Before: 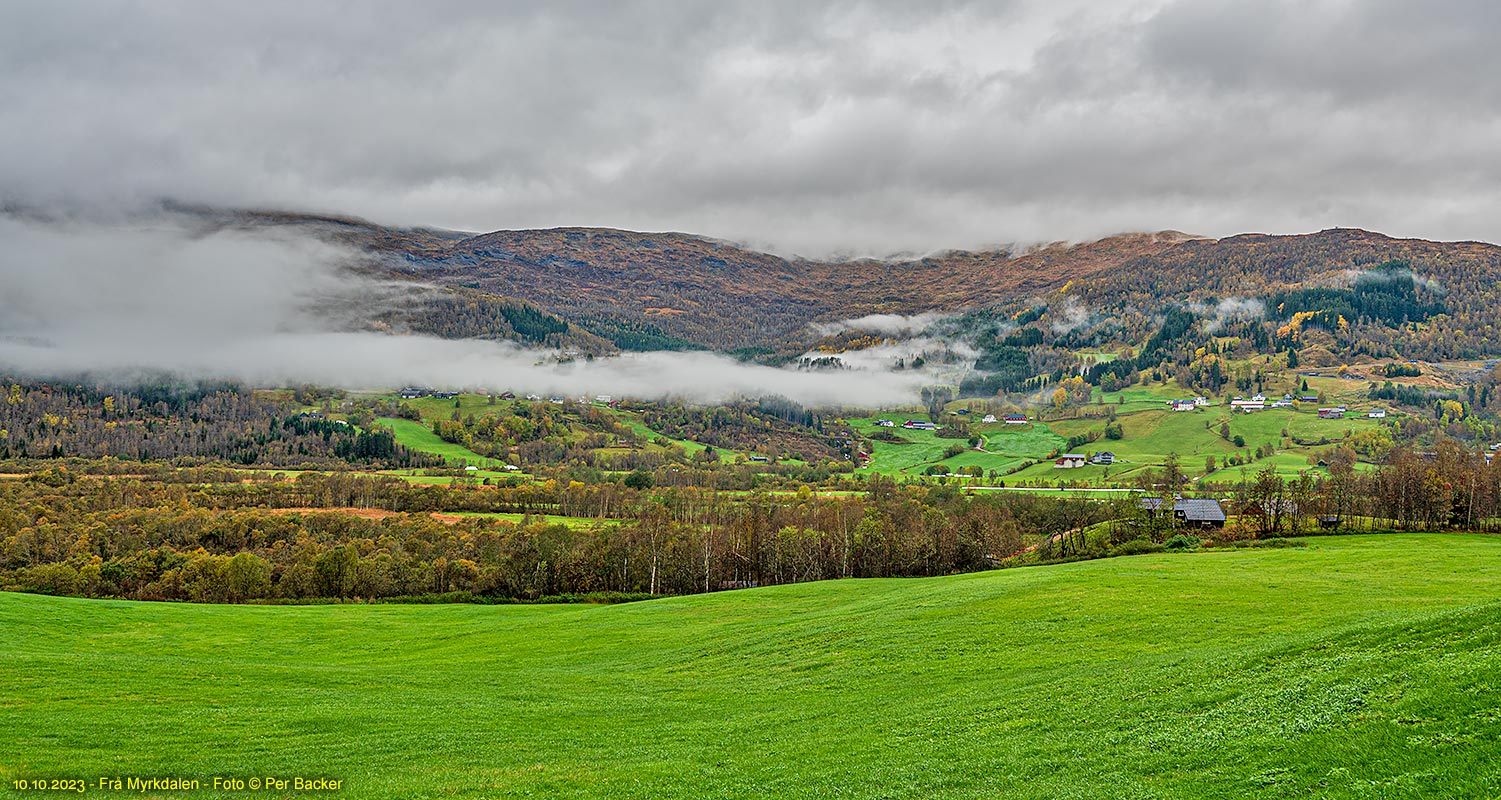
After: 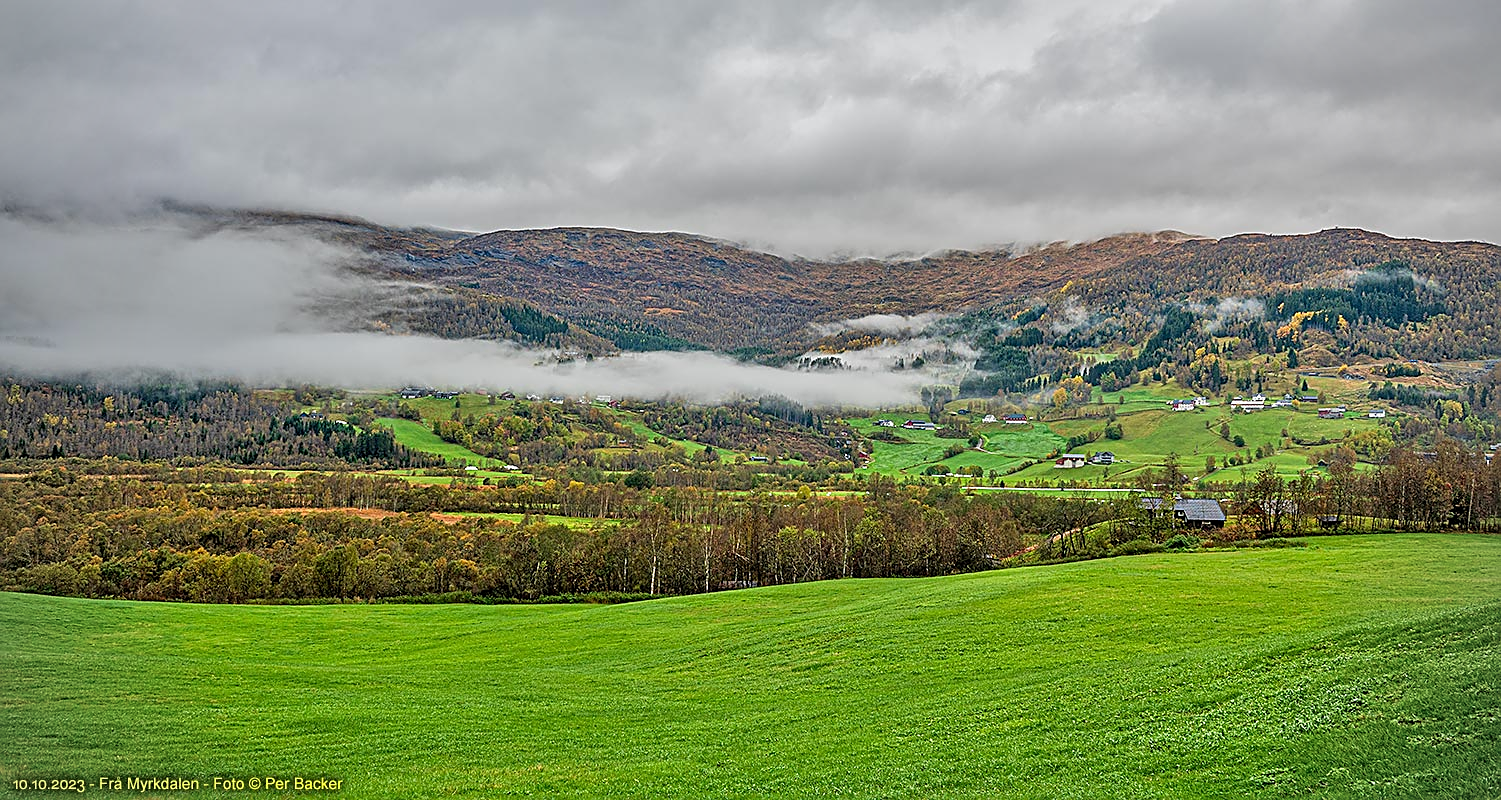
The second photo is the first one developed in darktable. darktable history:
vignetting: brightness -0.325
sharpen: on, module defaults
